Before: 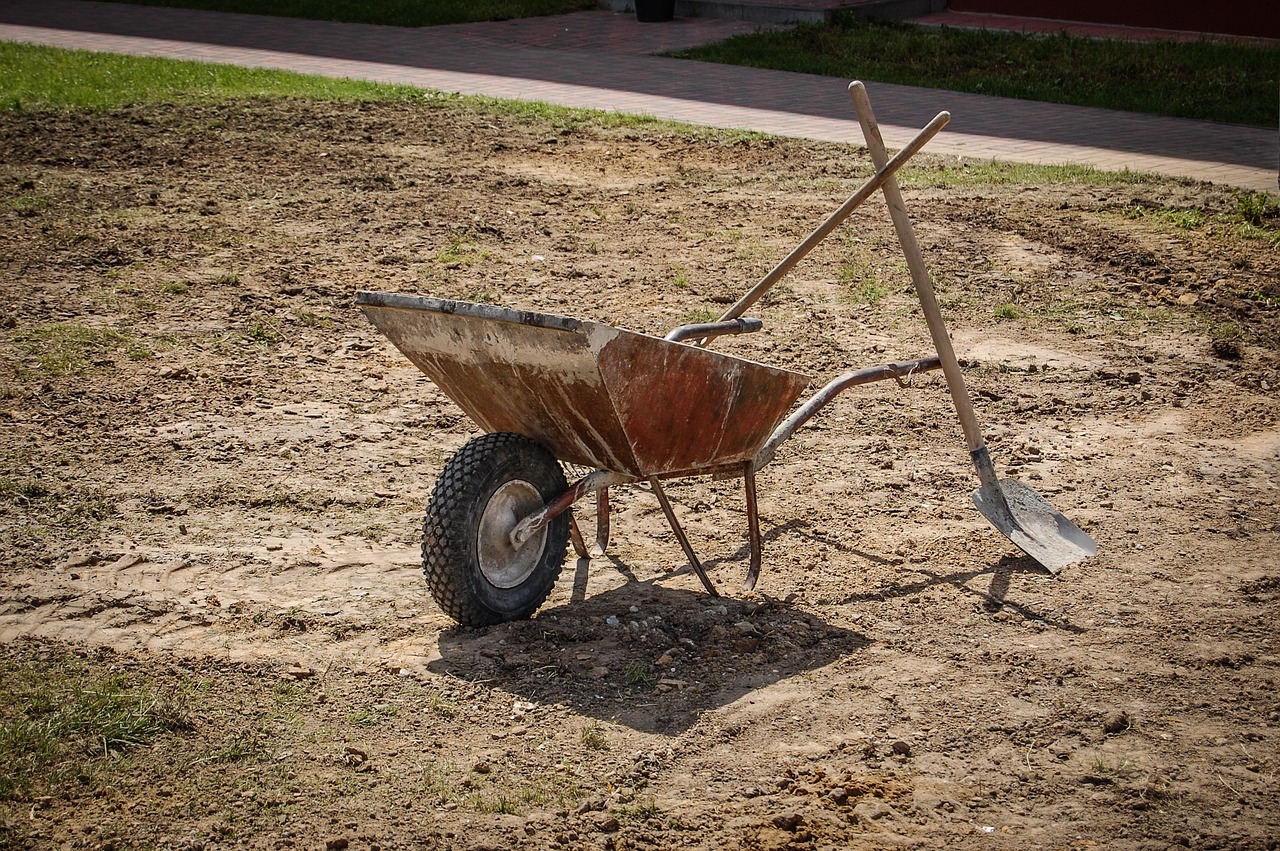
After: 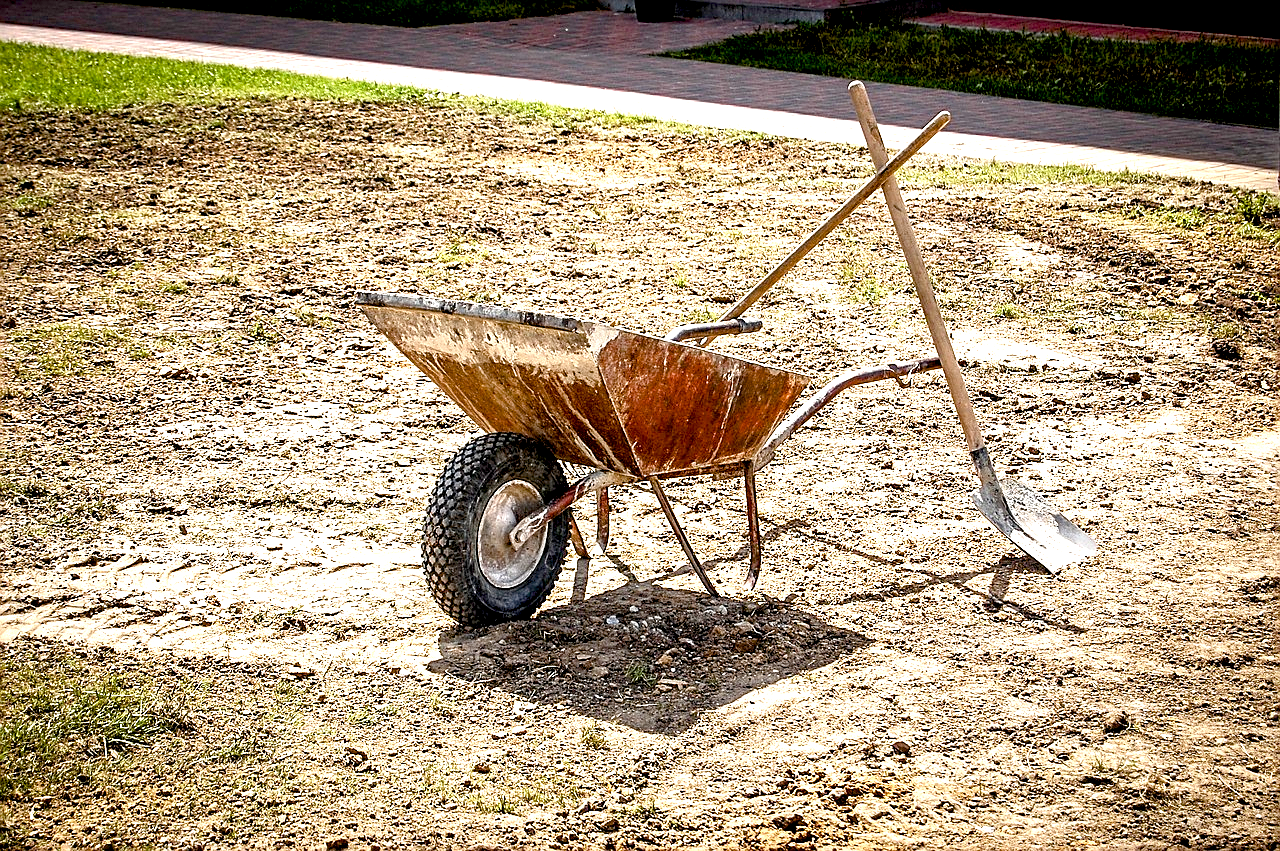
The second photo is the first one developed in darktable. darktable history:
color balance rgb: power › hue 310.5°, perceptual saturation grading › global saturation 20%, perceptual saturation grading › highlights -25.256%, perceptual saturation grading › shadows 26.025%, perceptual brilliance grading › highlights 2.907%
exposure: black level correction 0.009, exposure 1.426 EV, compensate highlight preservation false
sharpen: on, module defaults
local contrast: highlights 104%, shadows 102%, detail 119%, midtone range 0.2
